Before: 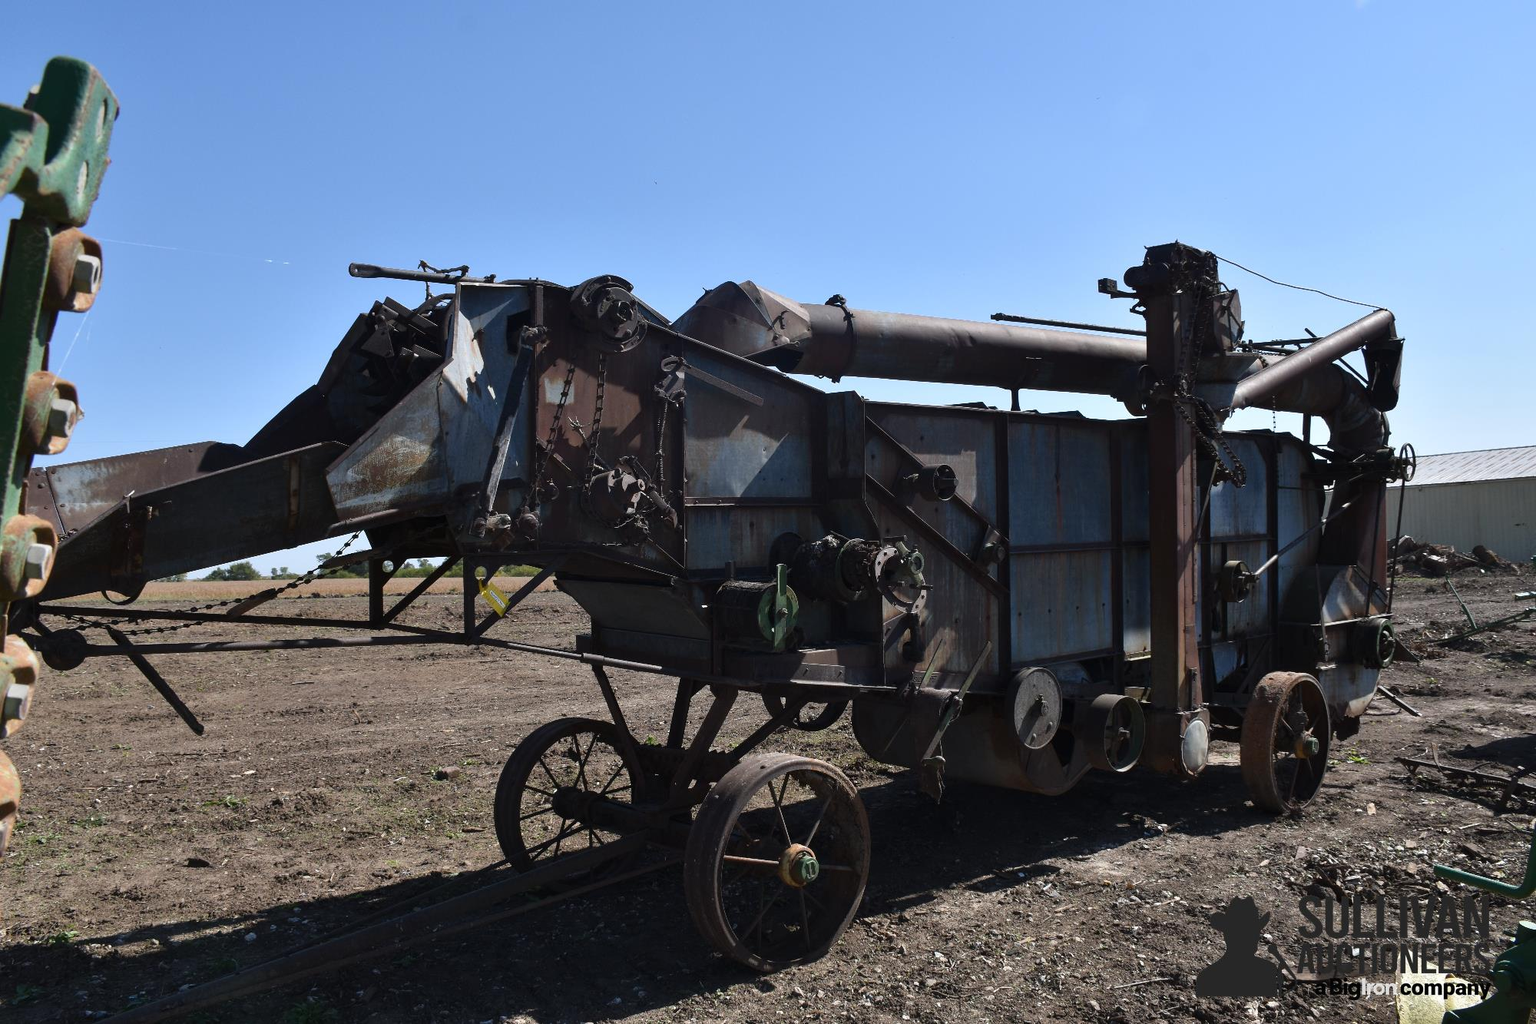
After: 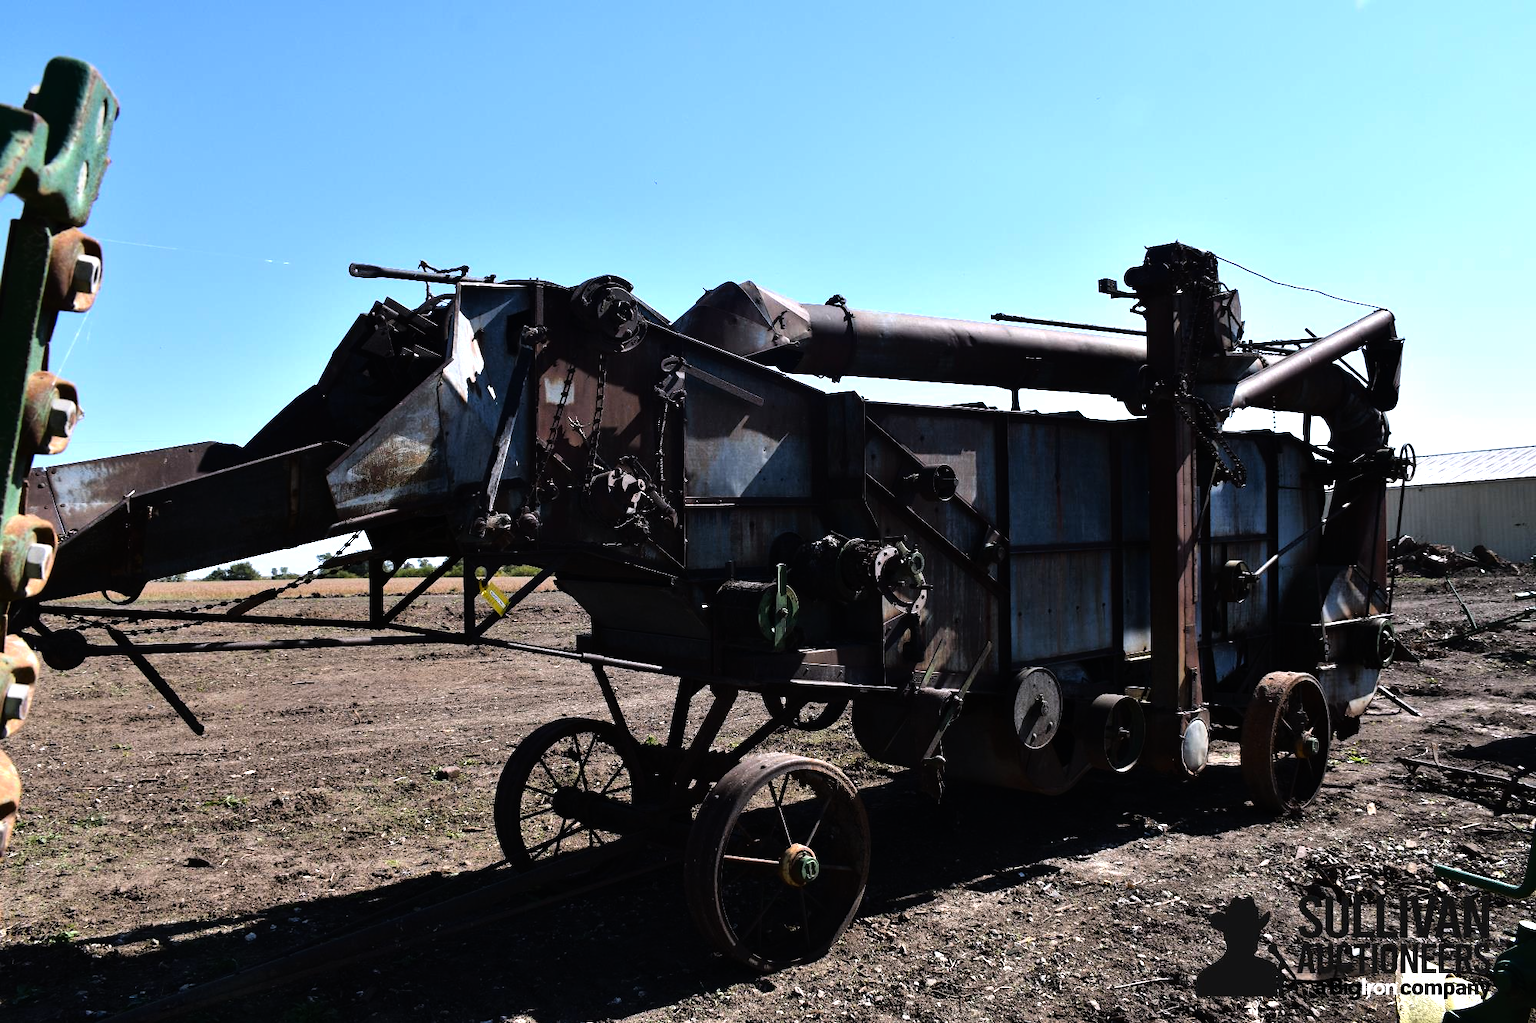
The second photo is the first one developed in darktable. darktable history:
white balance: red 1.009, blue 1.027
rgb curve: curves: ch0 [(0, 0) (0.136, 0.078) (0.262, 0.245) (0.414, 0.42) (1, 1)], compensate middle gray true, preserve colors basic power
tone equalizer: -8 EV -0.75 EV, -7 EV -0.7 EV, -6 EV -0.6 EV, -5 EV -0.4 EV, -3 EV 0.4 EV, -2 EV 0.6 EV, -1 EV 0.7 EV, +0 EV 0.75 EV, edges refinement/feathering 500, mask exposure compensation -1.57 EV, preserve details no
color contrast: green-magenta contrast 1.2, blue-yellow contrast 1.2
color correction: highlights a* -0.182, highlights b* -0.124
